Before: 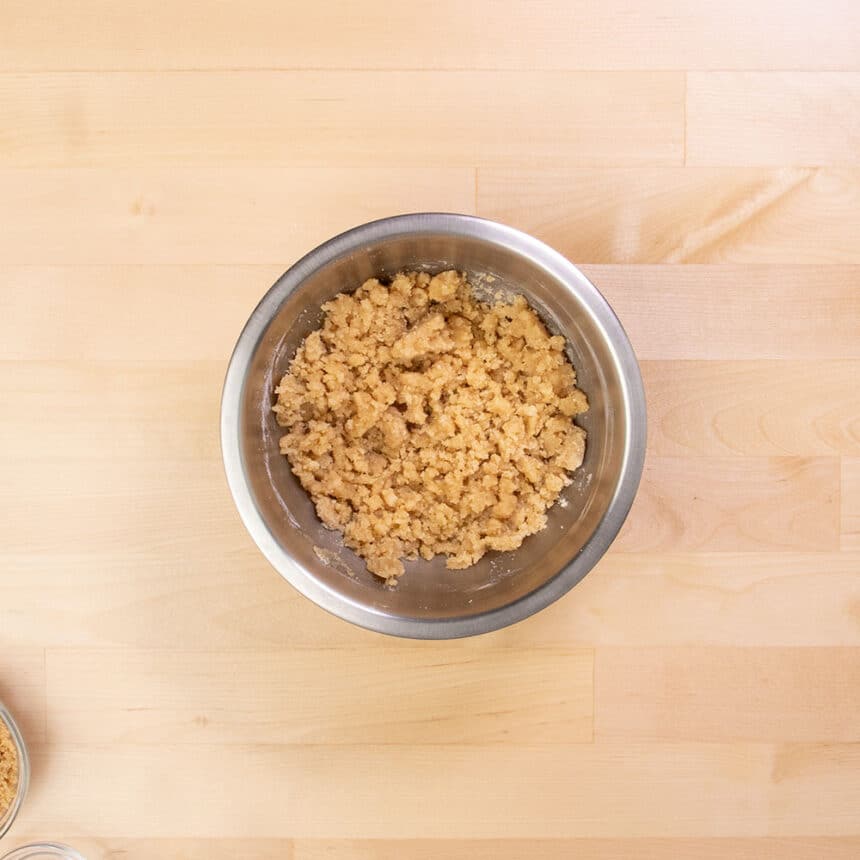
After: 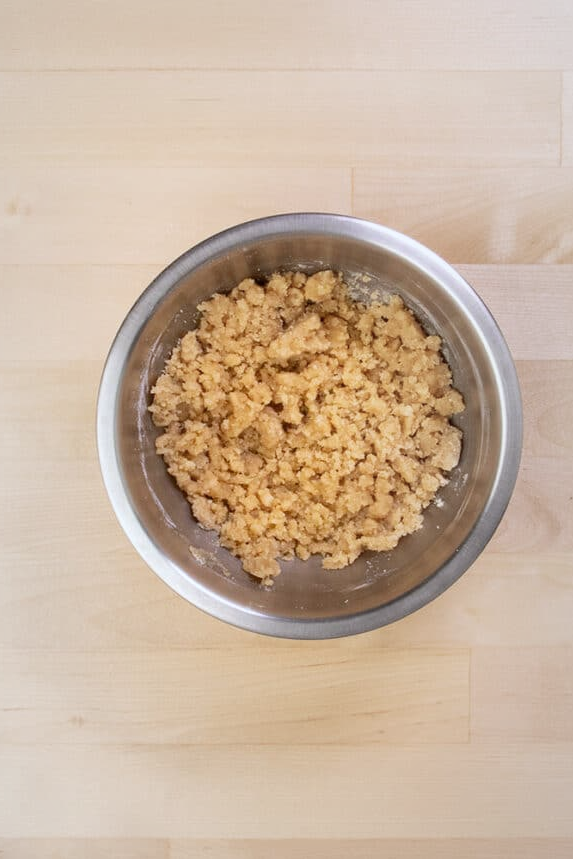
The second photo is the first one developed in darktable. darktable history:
crop and rotate: left 14.436%, right 18.898%
vignetting: fall-off start 18.21%, fall-off radius 137.95%, brightness -0.207, center (-0.078, 0.066), width/height ratio 0.62, shape 0.59
white balance: red 0.967, blue 1.049
